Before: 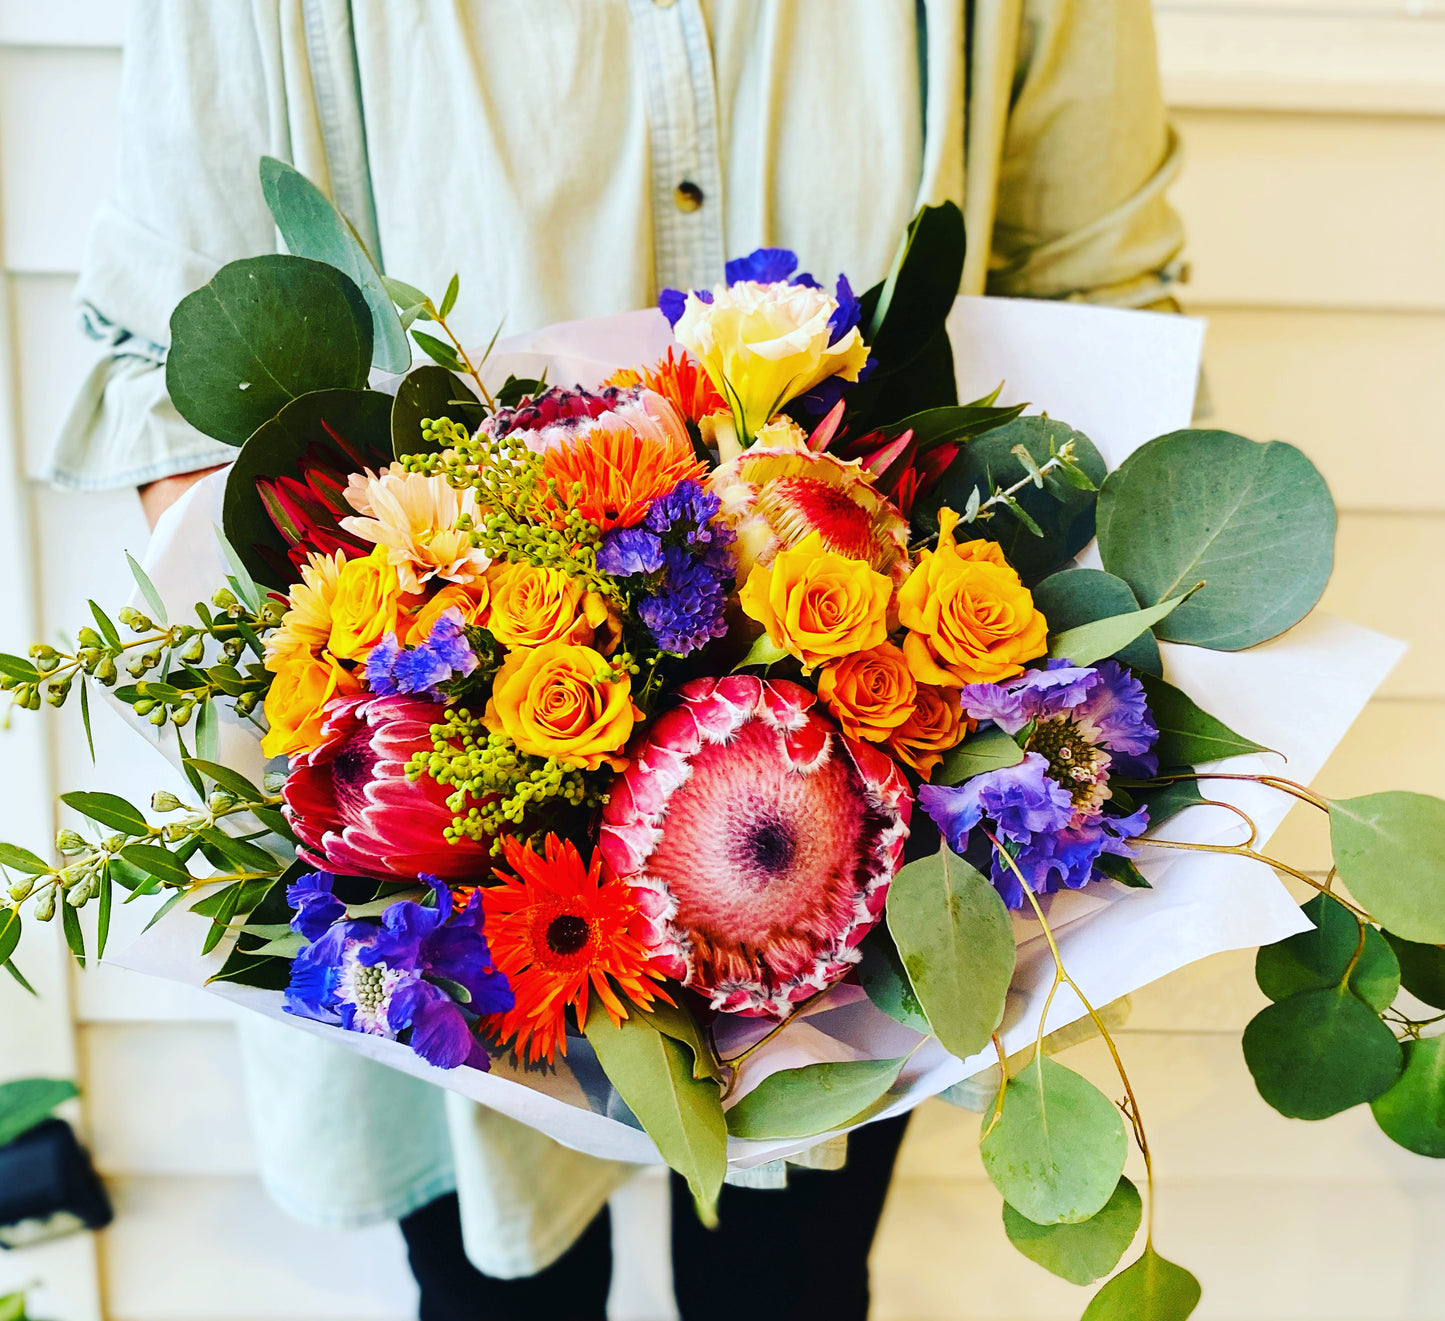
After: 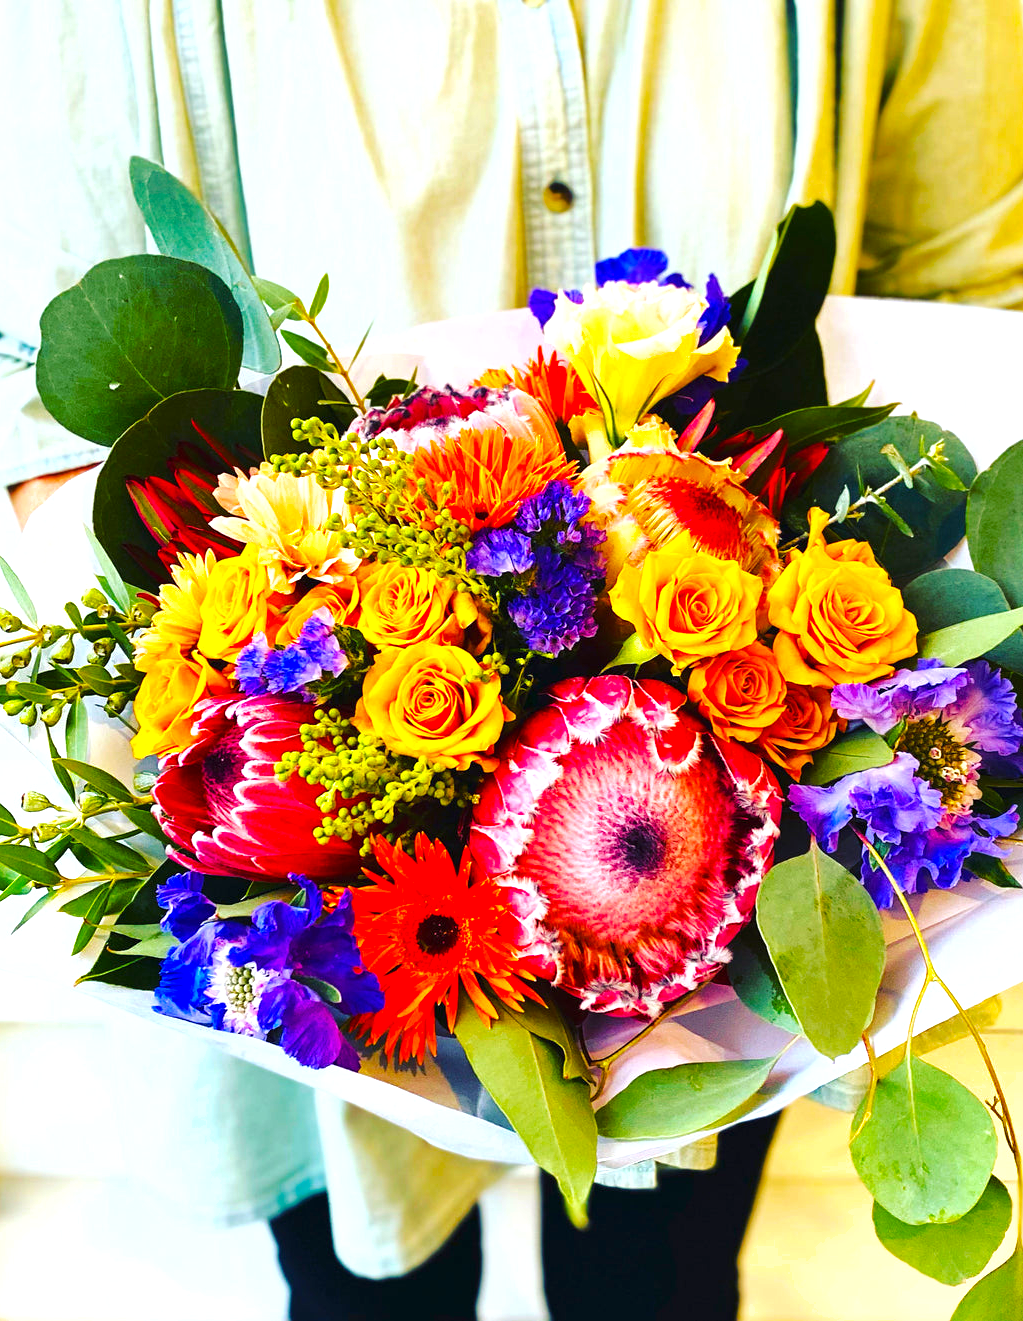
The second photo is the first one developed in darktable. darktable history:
color balance rgb: perceptual saturation grading › global saturation 25%, global vibrance 20%
shadows and highlights: shadows -20, white point adjustment -2, highlights -35
exposure: exposure 0.657 EV, compensate highlight preservation false
crop and rotate: left 9.061%, right 20.142%
